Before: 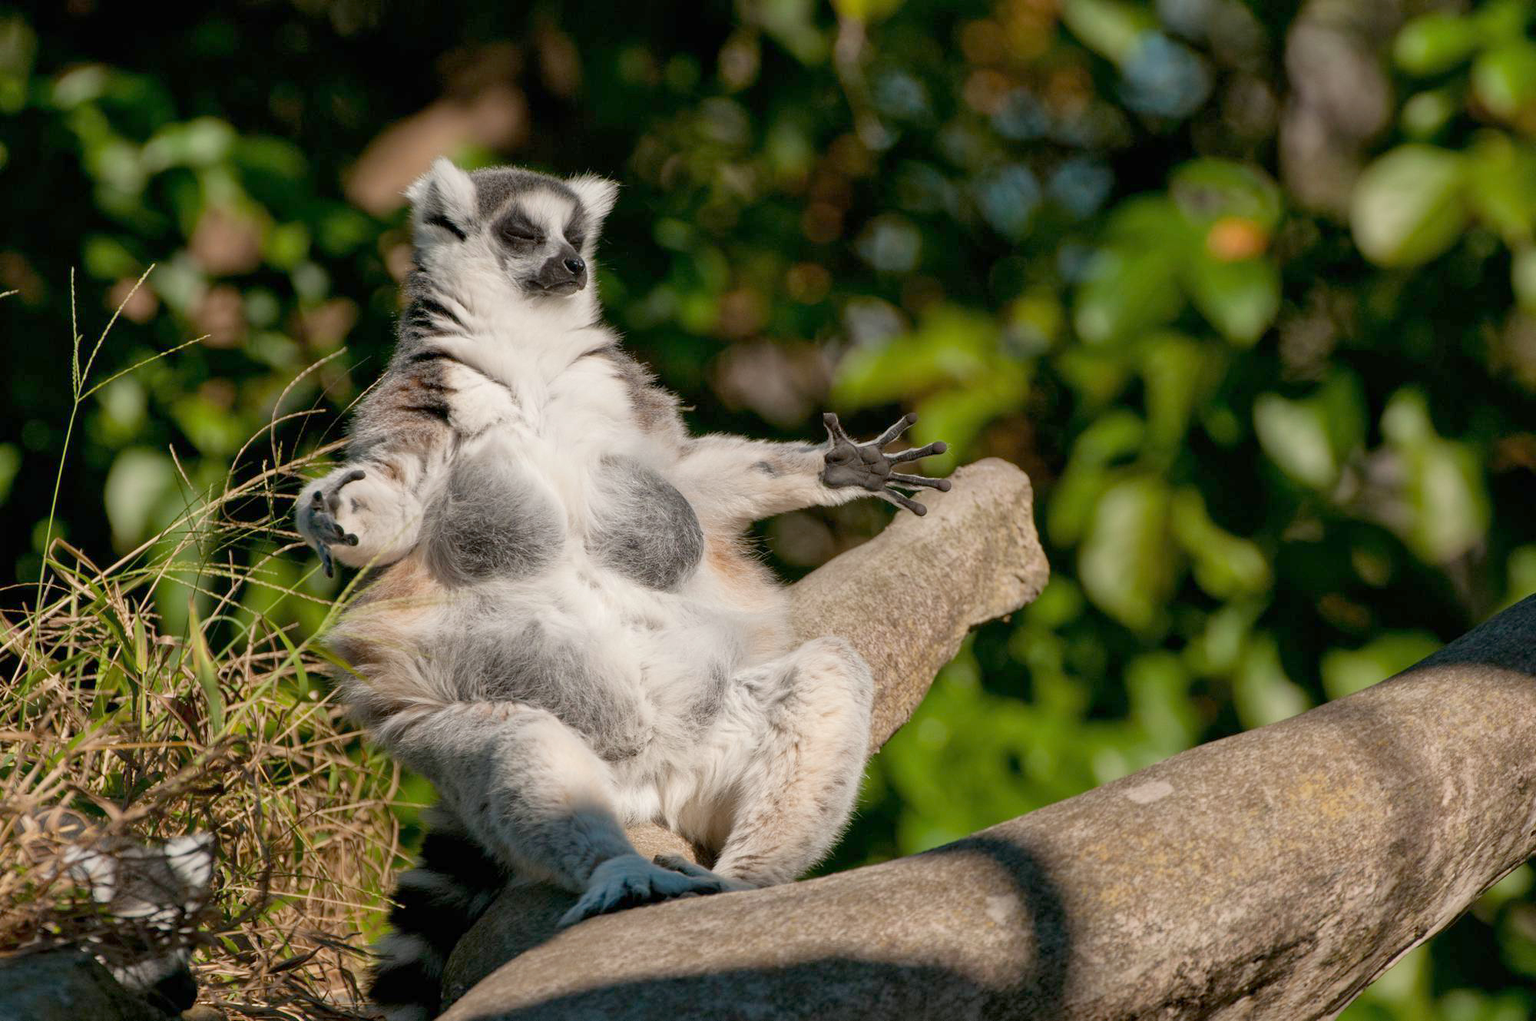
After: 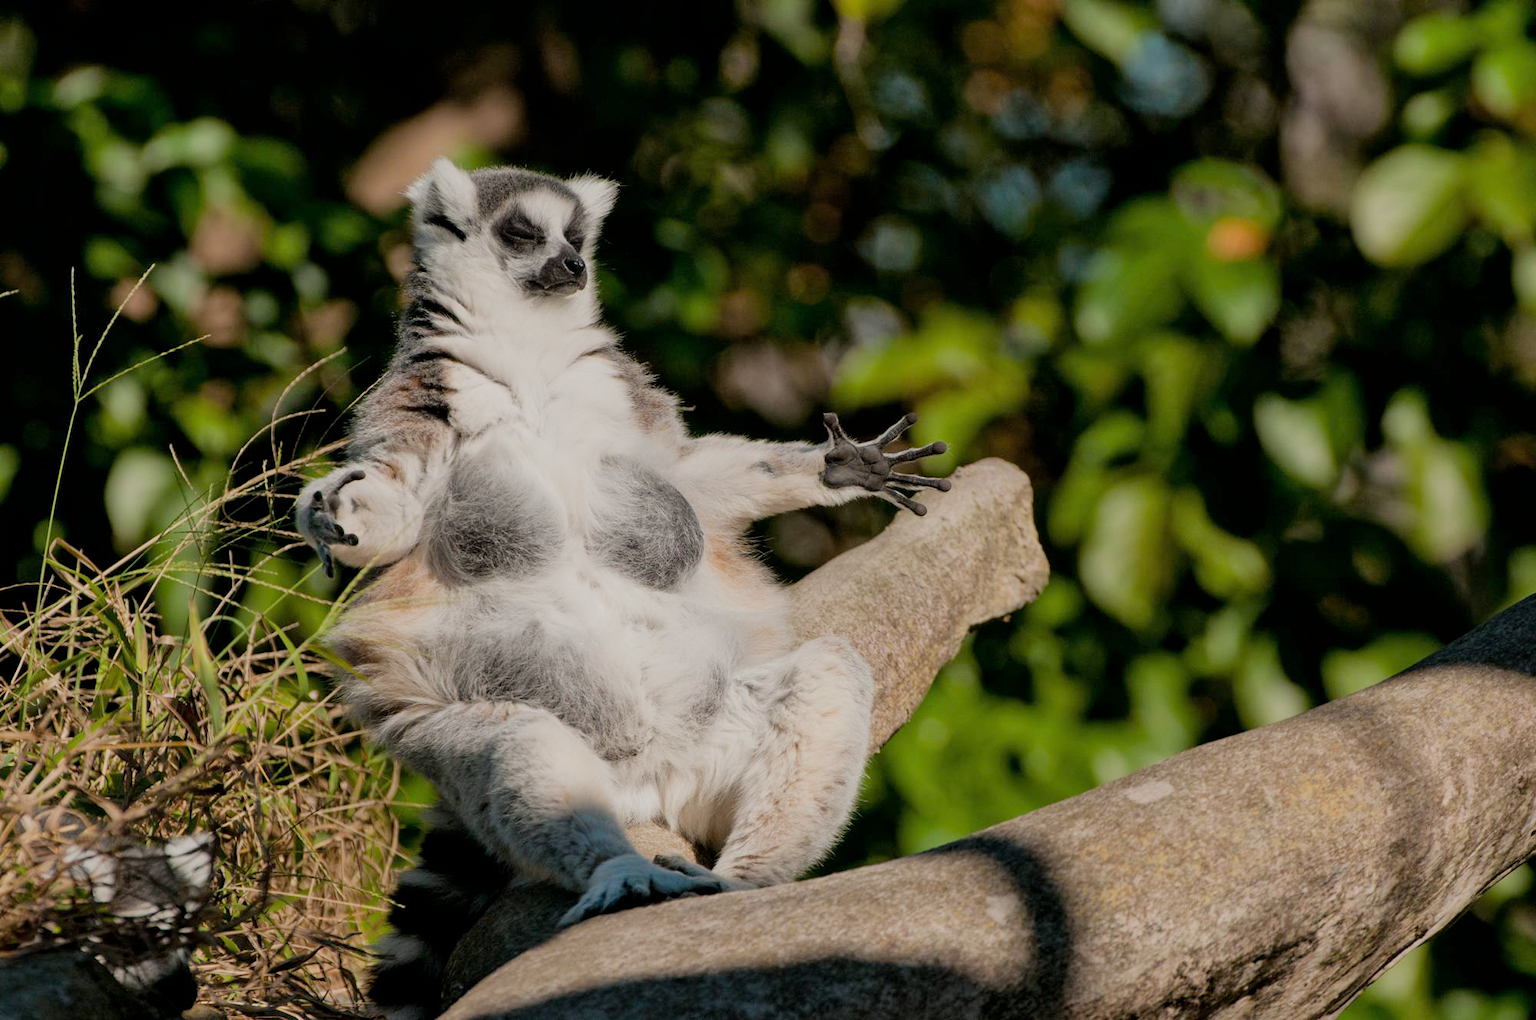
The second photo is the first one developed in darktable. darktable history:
filmic rgb: black relative exposure -7.65 EV, white relative exposure 4.56 EV, threshold 2.97 EV, hardness 3.61, contrast 1.056, enable highlight reconstruction true
